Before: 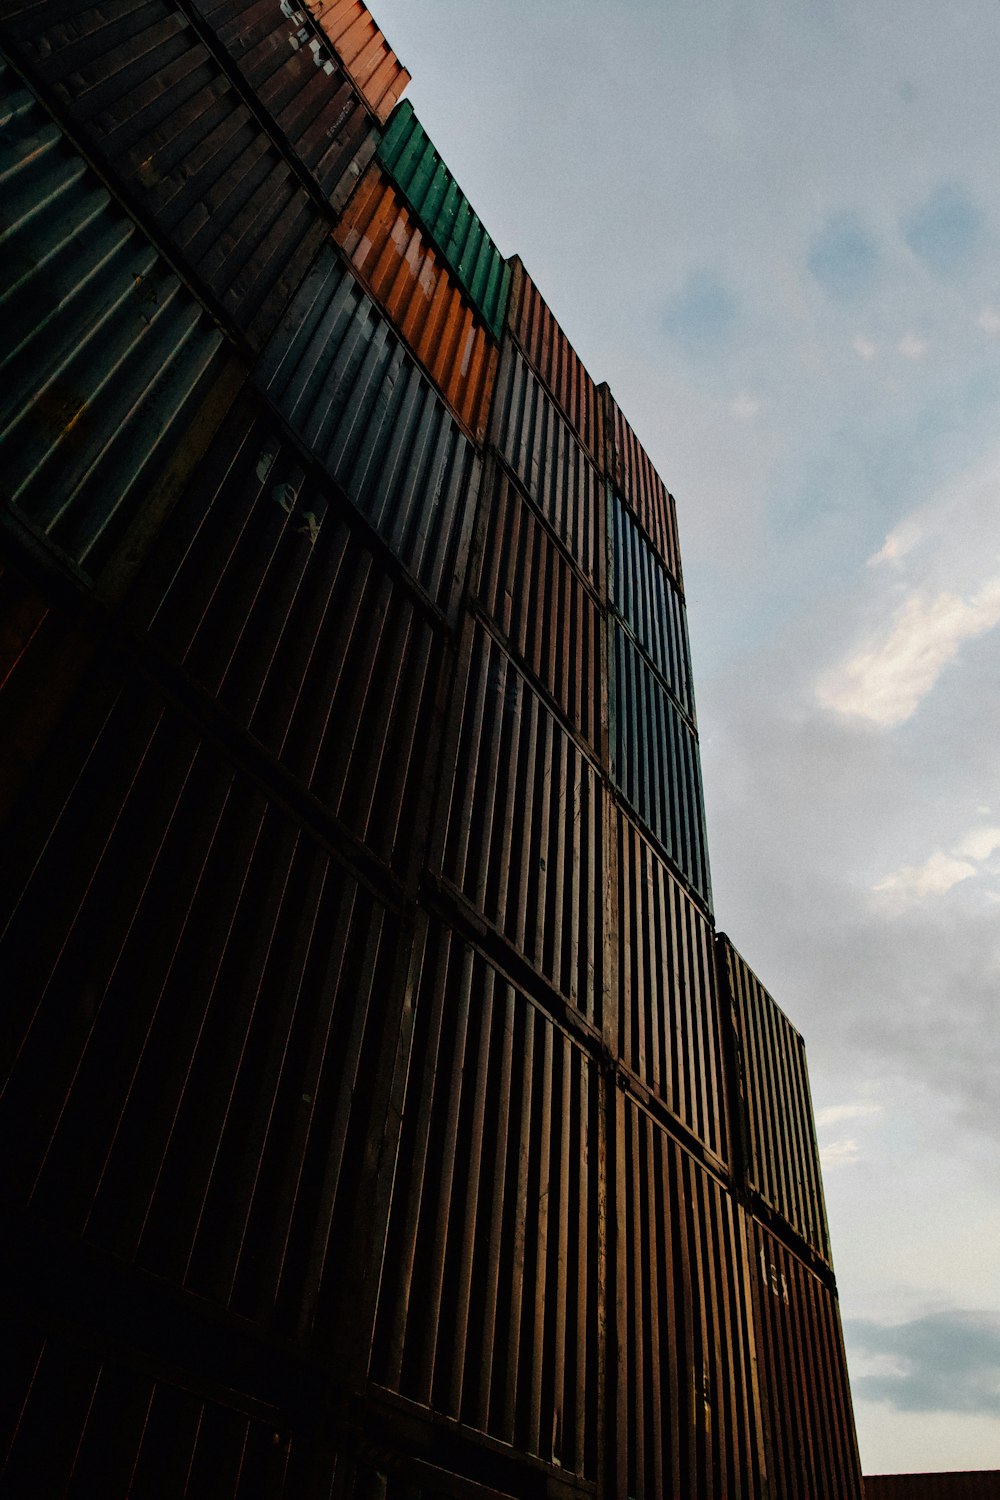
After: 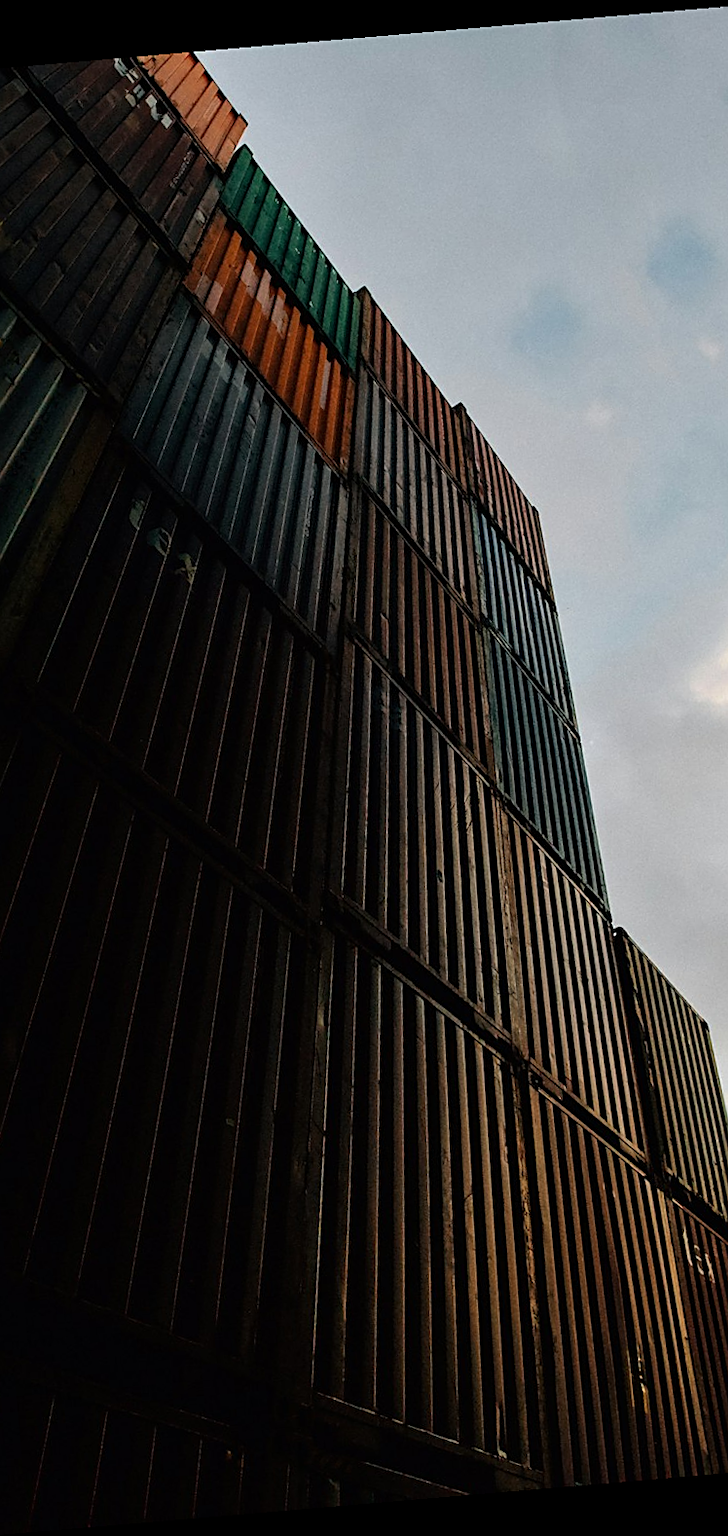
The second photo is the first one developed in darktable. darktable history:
rotate and perspective: rotation -4.86°, automatic cropping off
sharpen: on, module defaults
crop and rotate: left 14.436%, right 18.898%
